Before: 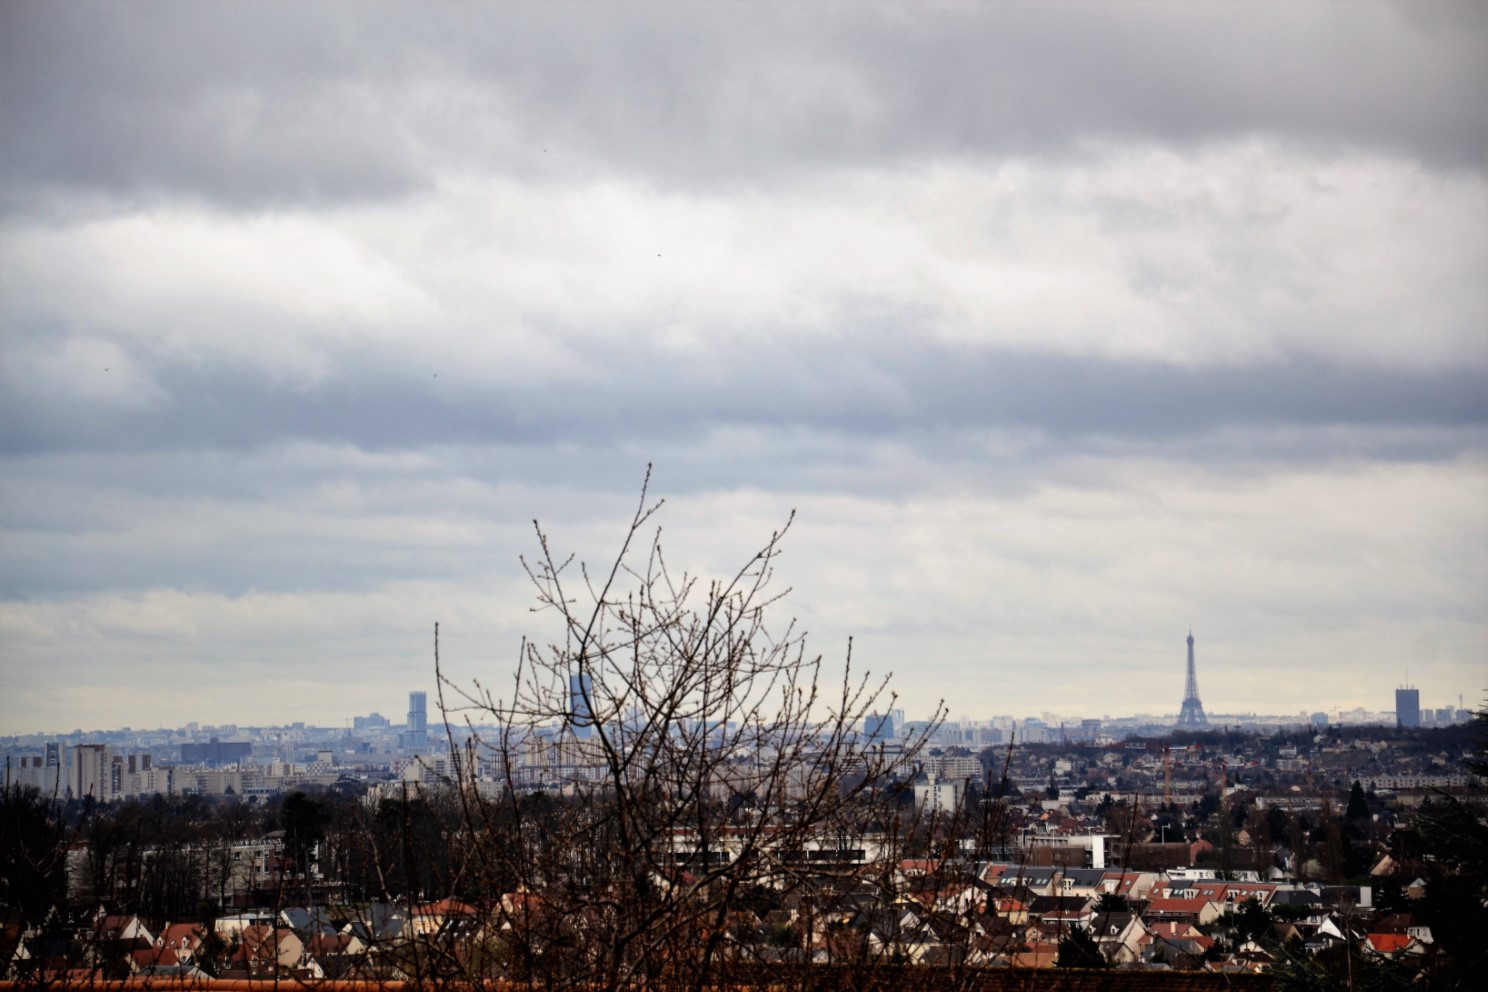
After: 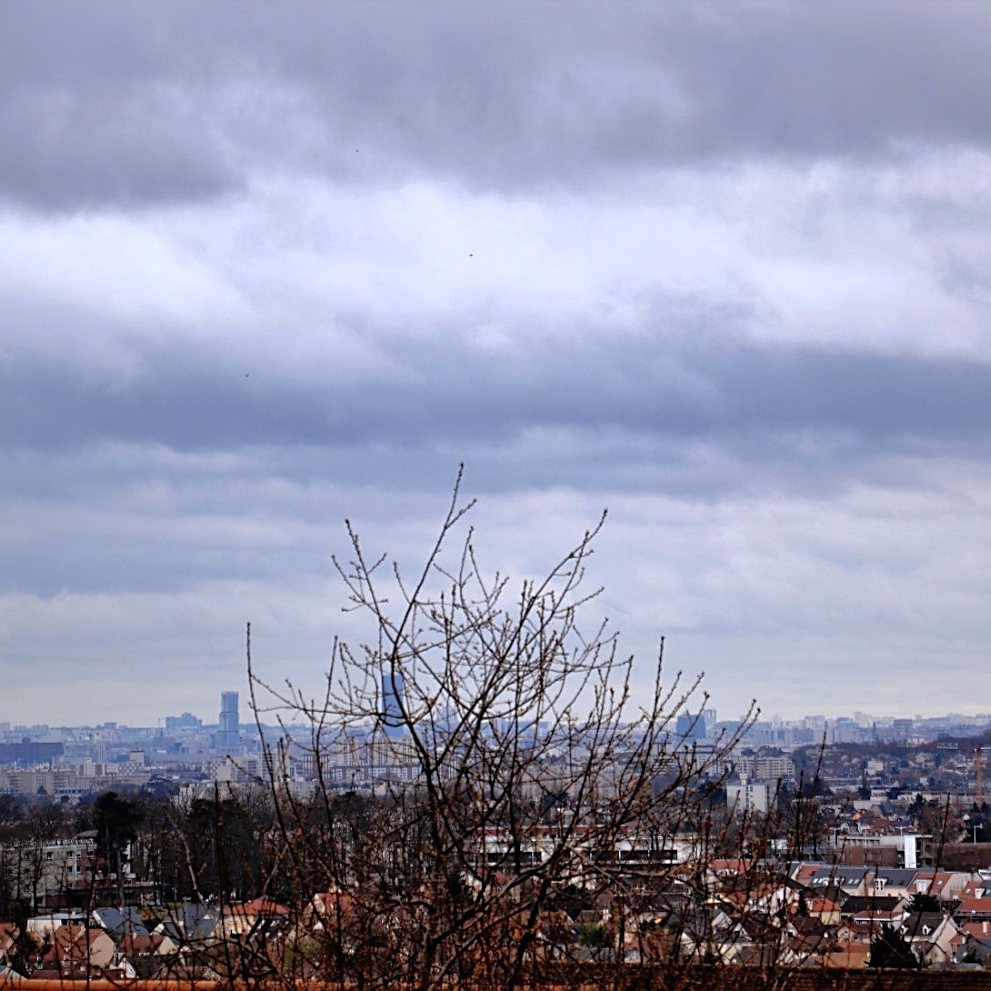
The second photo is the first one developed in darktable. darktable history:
crop and rotate: left 12.673%, right 20.66%
white balance: red 0.967, blue 1.119, emerald 0.756
shadows and highlights: on, module defaults
sharpen: on, module defaults
